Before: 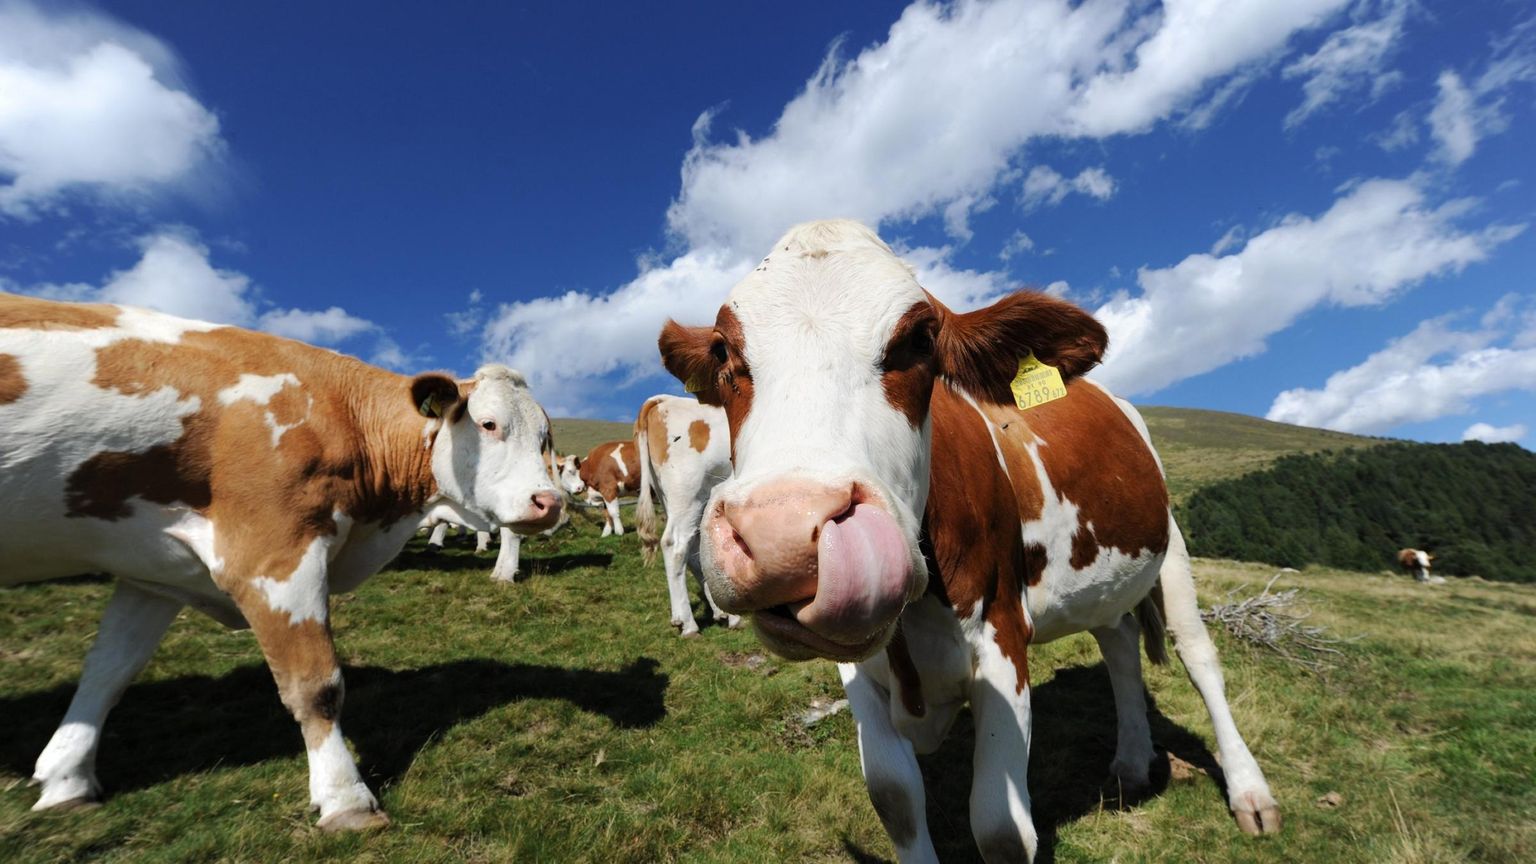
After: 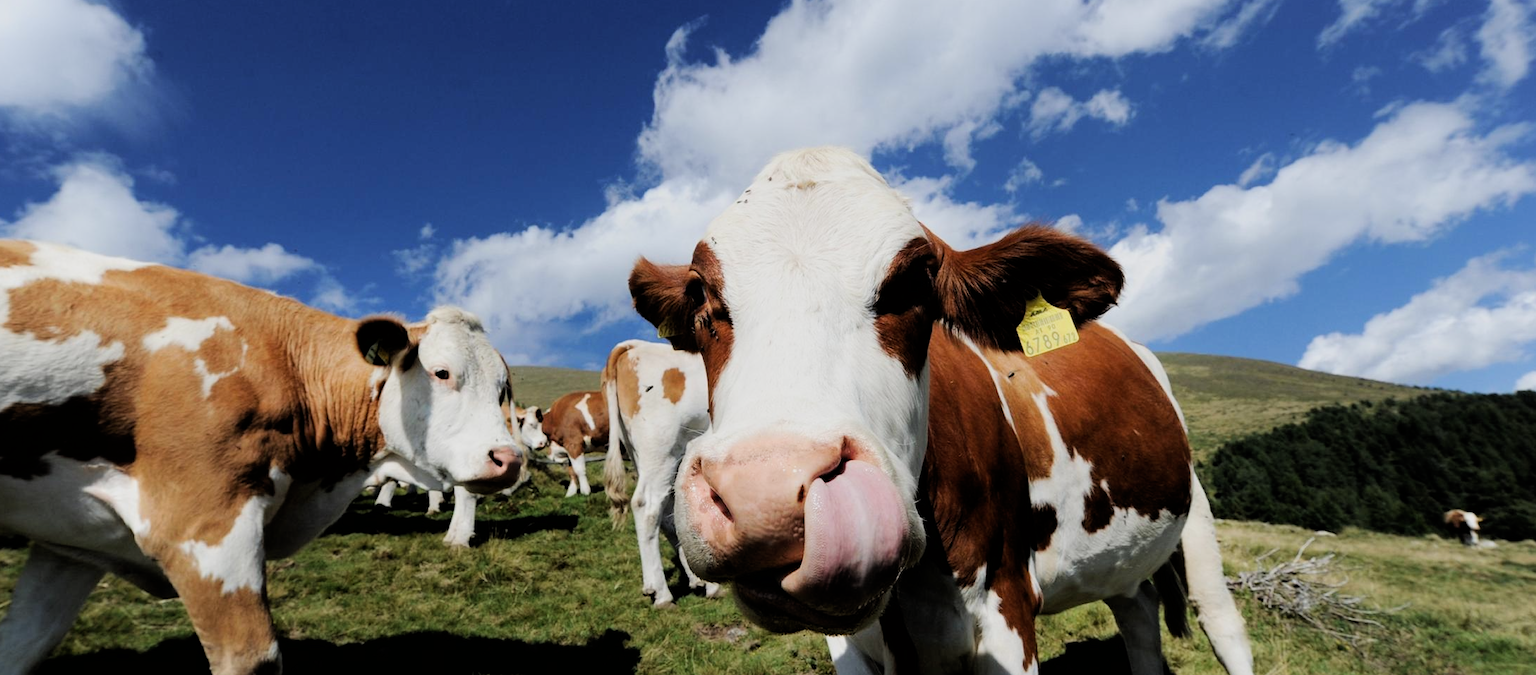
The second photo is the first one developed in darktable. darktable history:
crop: left 5.769%, top 10.05%, right 3.518%, bottom 18.957%
filmic rgb: black relative exposure -5.12 EV, white relative exposure 3.52 EV, hardness 3.18, contrast 1.19, highlights saturation mix -30.76%
